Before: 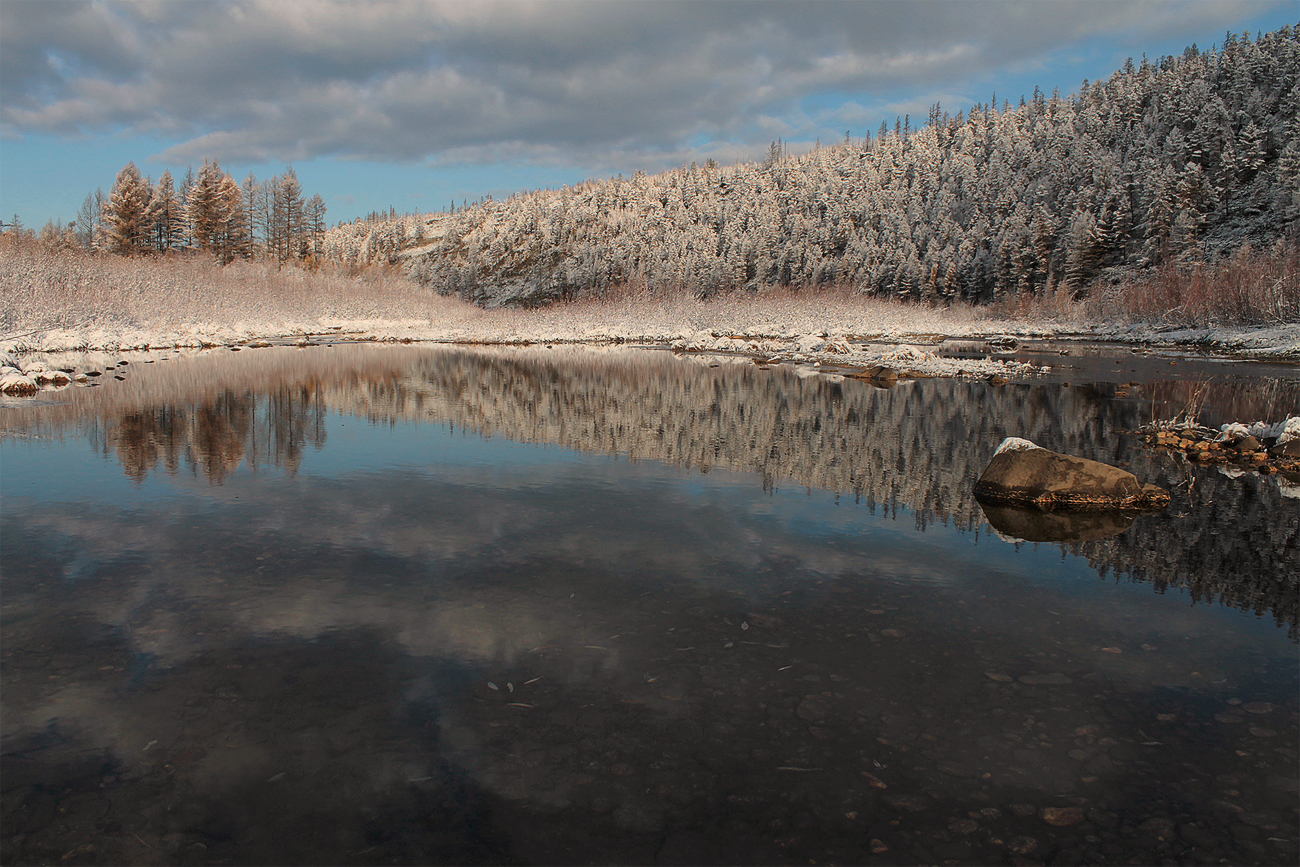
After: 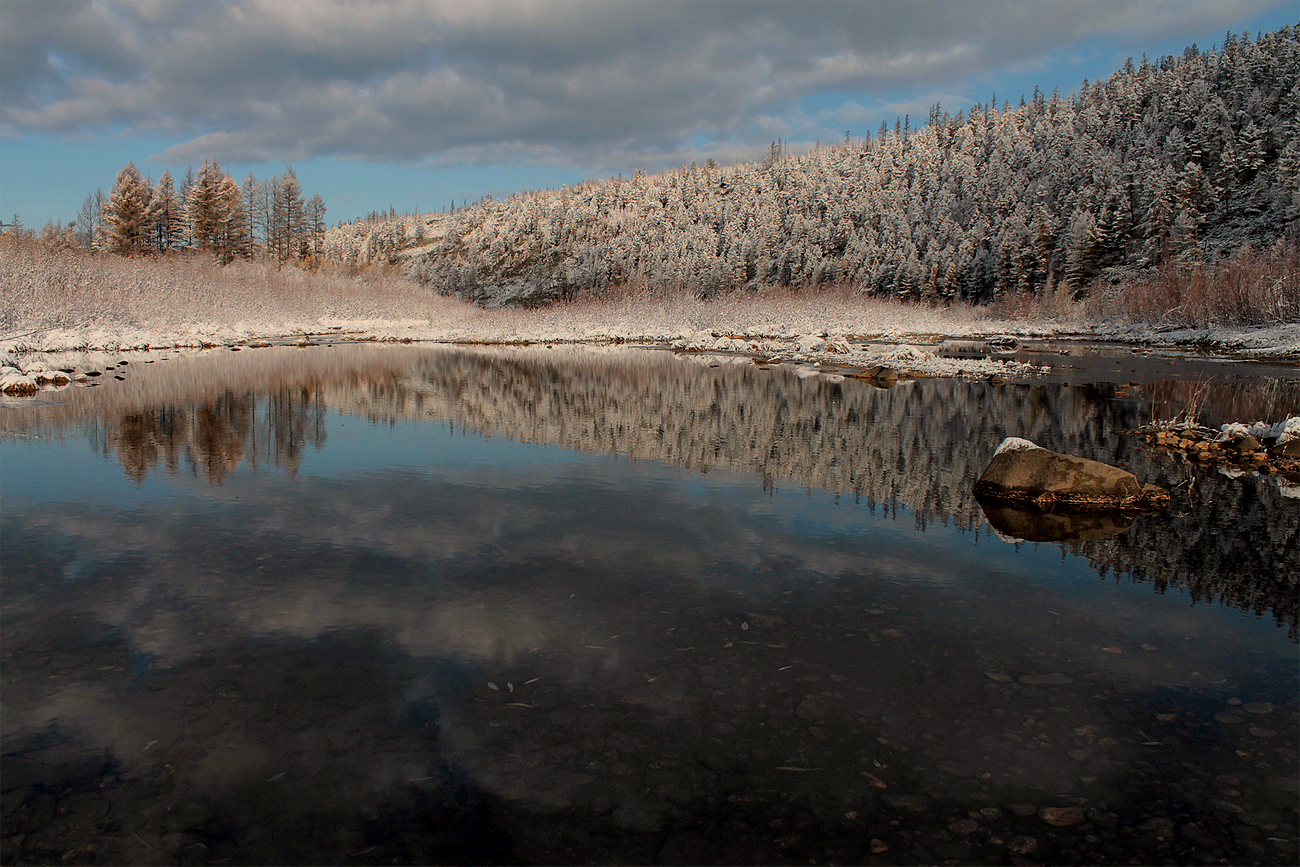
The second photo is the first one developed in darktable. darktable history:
exposure: black level correction 0.009, exposure -0.159 EV, compensate highlight preservation false
